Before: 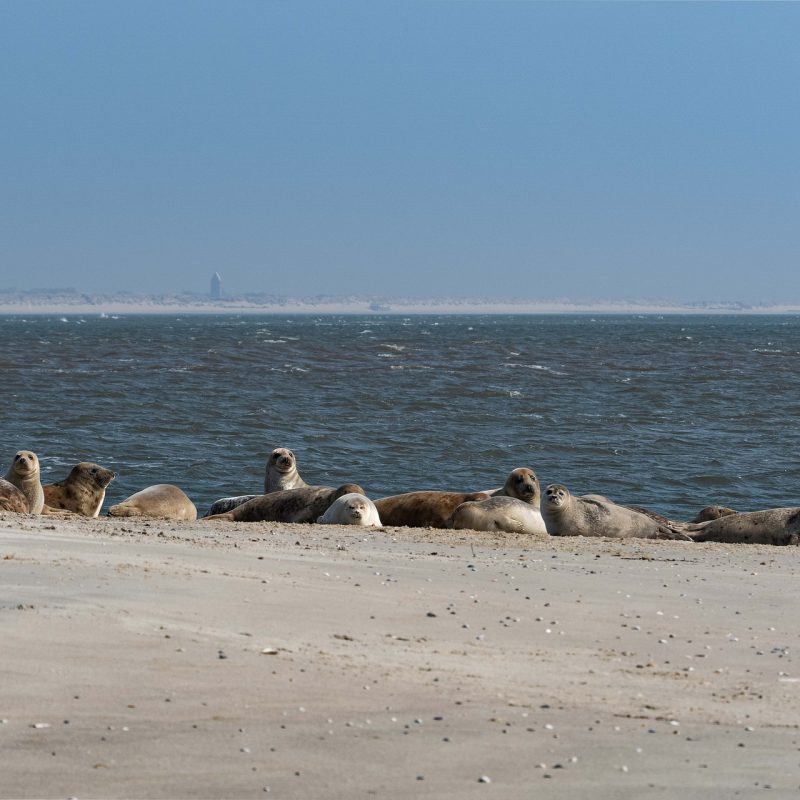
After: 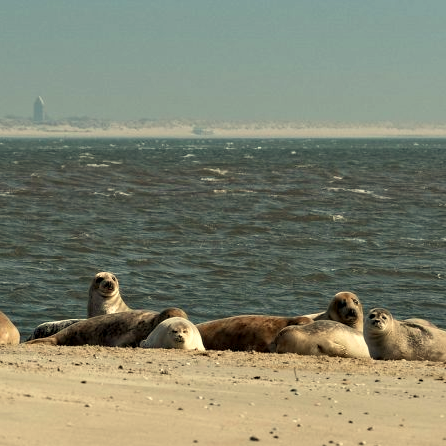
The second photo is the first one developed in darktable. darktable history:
white balance: red 1.08, blue 0.791
tone curve: curves: ch0 [(0, 0) (0.003, 0.003) (0.011, 0.012) (0.025, 0.026) (0.044, 0.046) (0.069, 0.072) (0.1, 0.104) (0.136, 0.141) (0.177, 0.184) (0.224, 0.233) (0.277, 0.288) (0.335, 0.348) (0.399, 0.414) (0.468, 0.486) (0.543, 0.564) (0.623, 0.647) (0.709, 0.736) (0.801, 0.831) (0.898, 0.921) (1, 1)], preserve colors none
contrast equalizer: y [[0.524, 0.538, 0.547, 0.548, 0.538, 0.524], [0.5 ×6], [0.5 ×6], [0 ×6], [0 ×6]]
crop and rotate: left 22.13%, top 22.054%, right 22.026%, bottom 22.102%
